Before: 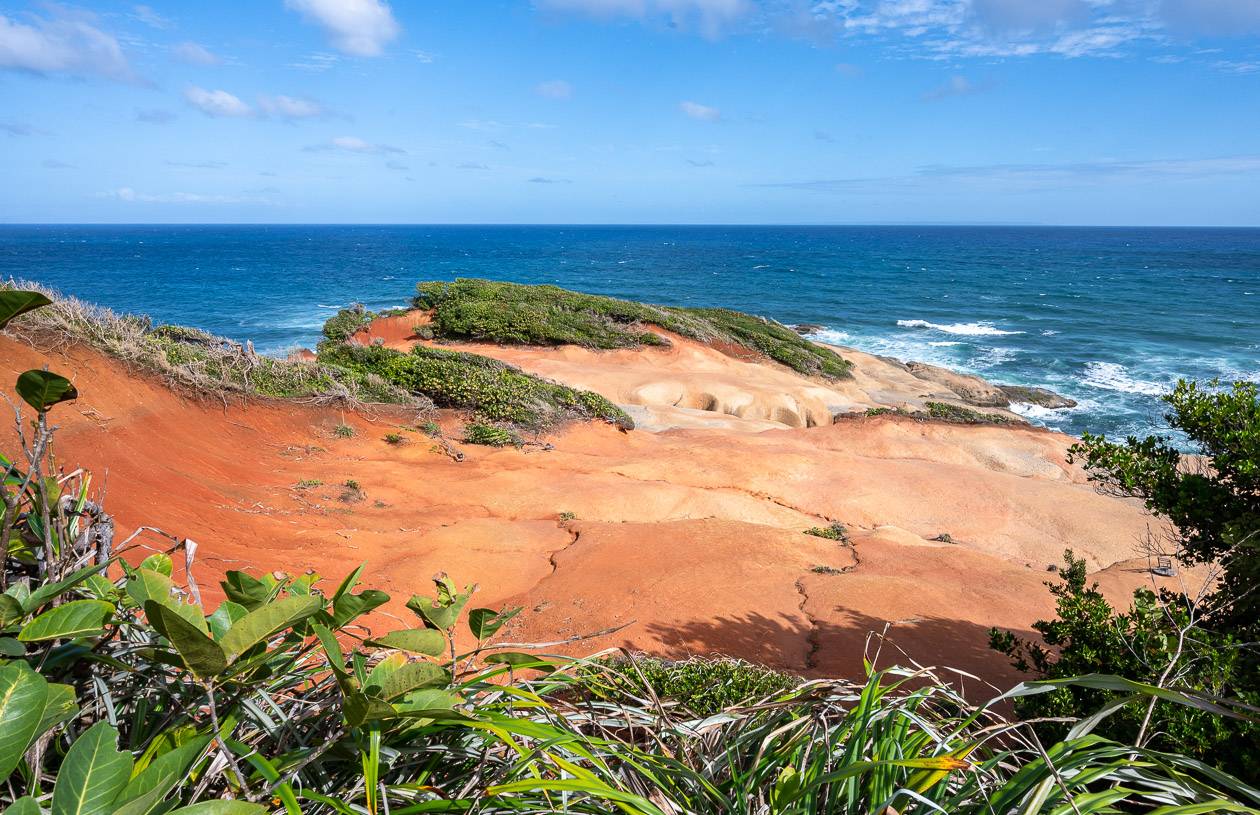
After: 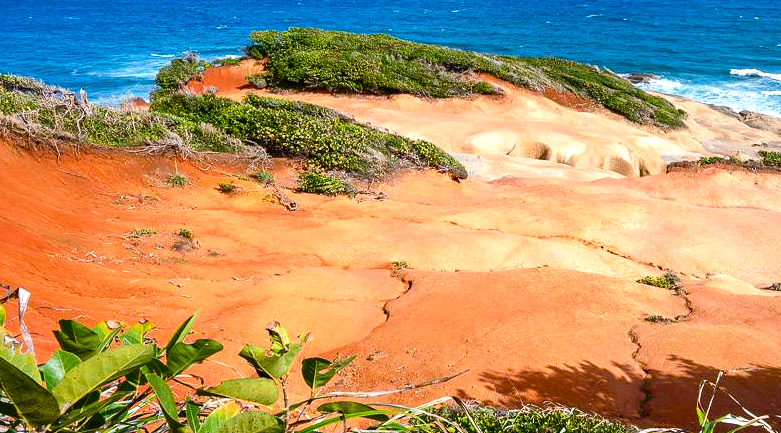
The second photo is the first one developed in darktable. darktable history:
color balance rgb: linear chroma grading › global chroma 9.89%, perceptual saturation grading › global saturation 20%, perceptual saturation grading › highlights -25.897%, perceptual saturation grading › shadows 49.561%, global vibrance 14.618%
crop: left 13.263%, top 30.884%, right 24.709%, bottom 15.924%
tone equalizer: -8 EV -0.384 EV, -7 EV -0.363 EV, -6 EV -0.365 EV, -5 EV -0.231 EV, -3 EV 0.213 EV, -2 EV 0.331 EV, -1 EV 0.39 EV, +0 EV 0.434 EV, edges refinement/feathering 500, mask exposure compensation -1.57 EV, preserve details no
